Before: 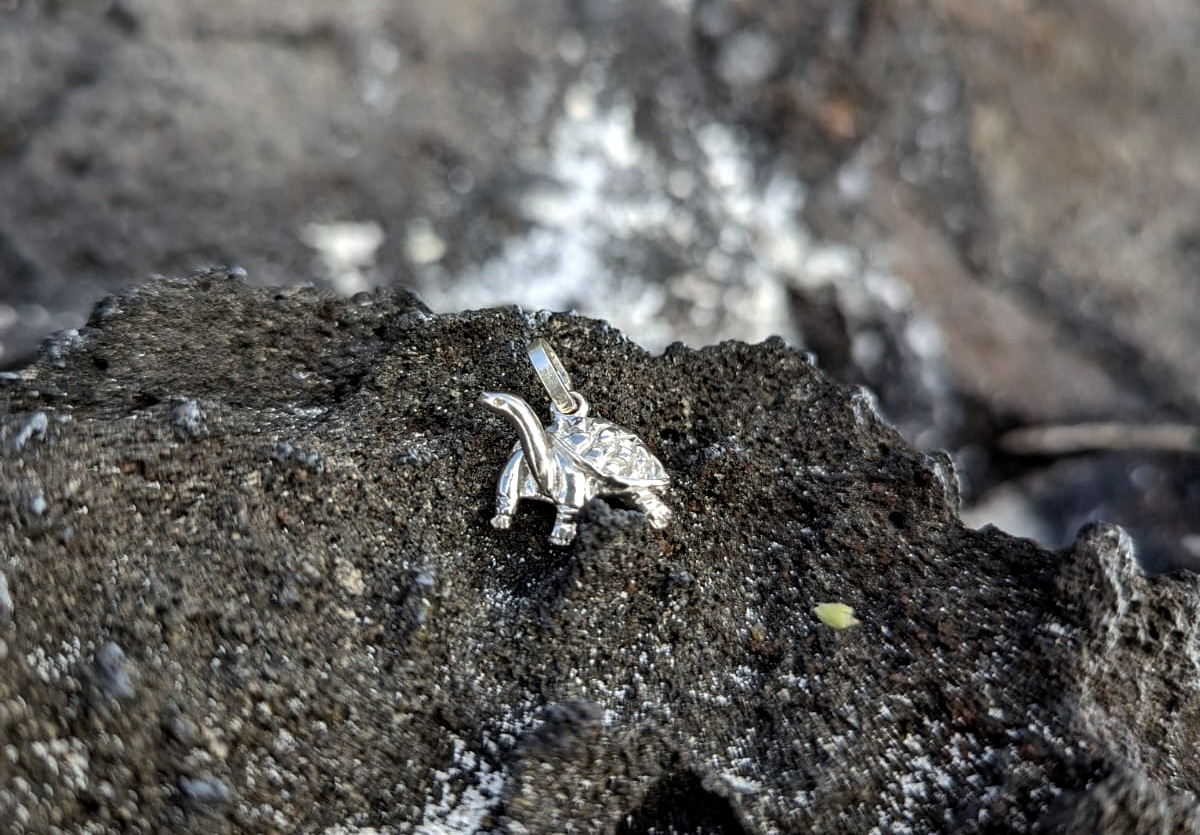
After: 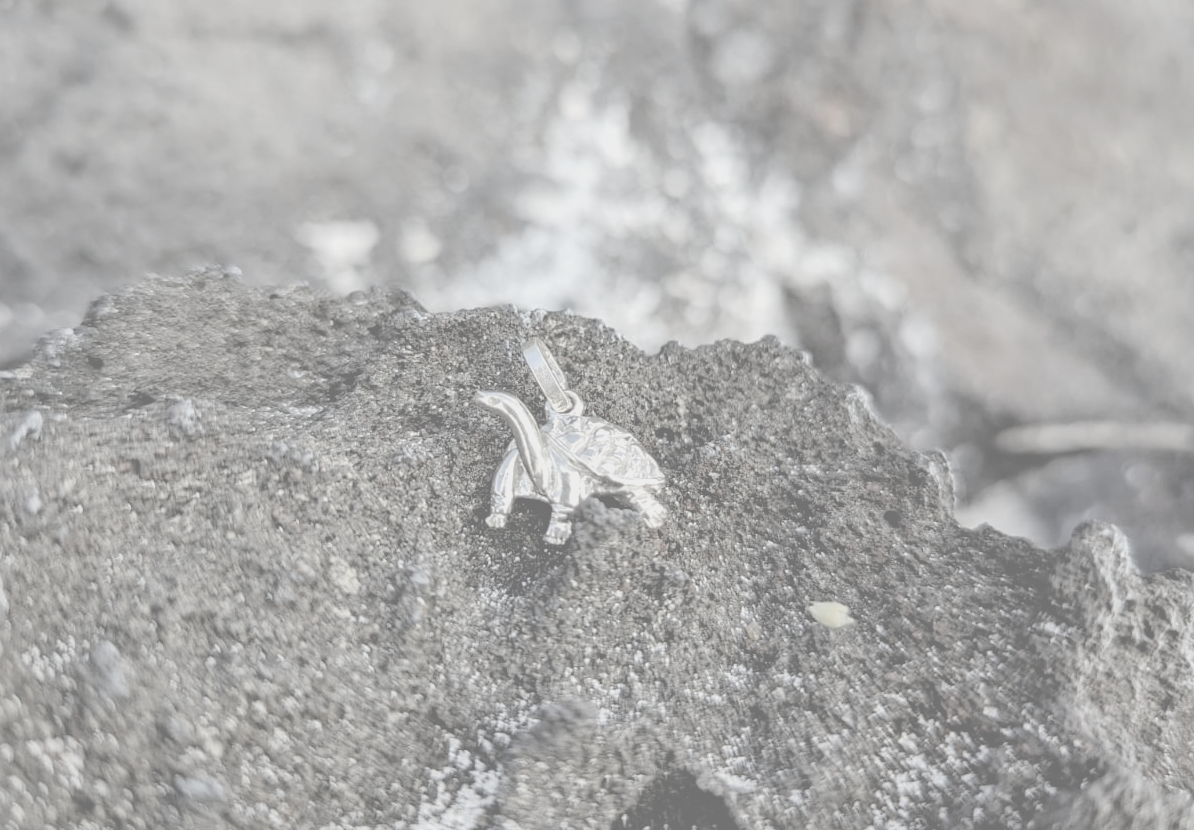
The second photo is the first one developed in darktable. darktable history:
contrast brightness saturation: contrast -0.315, brightness 0.759, saturation -0.792
local contrast: mode bilateral grid, contrast 15, coarseness 36, detail 104%, midtone range 0.2
crop and rotate: left 0.445%, top 0.168%, bottom 0.342%
tone equalizer: on, module defaults
color zones: curves: ch1 [(0.263, 0.53) (0.376, 0.287) (0.487, 0.512) (0.748, 0.547) (1, 0.513)]; ch2 [(0.262, 0.45) (0.751, 0.477)]
